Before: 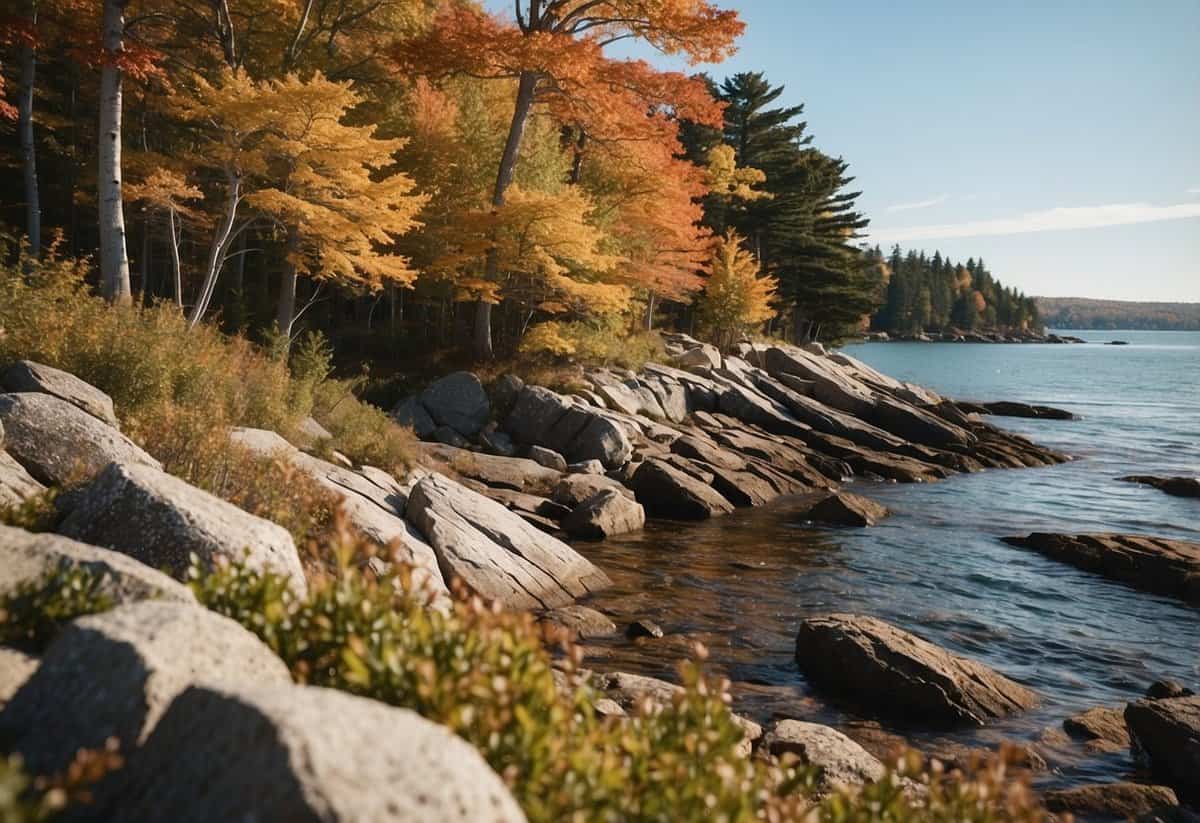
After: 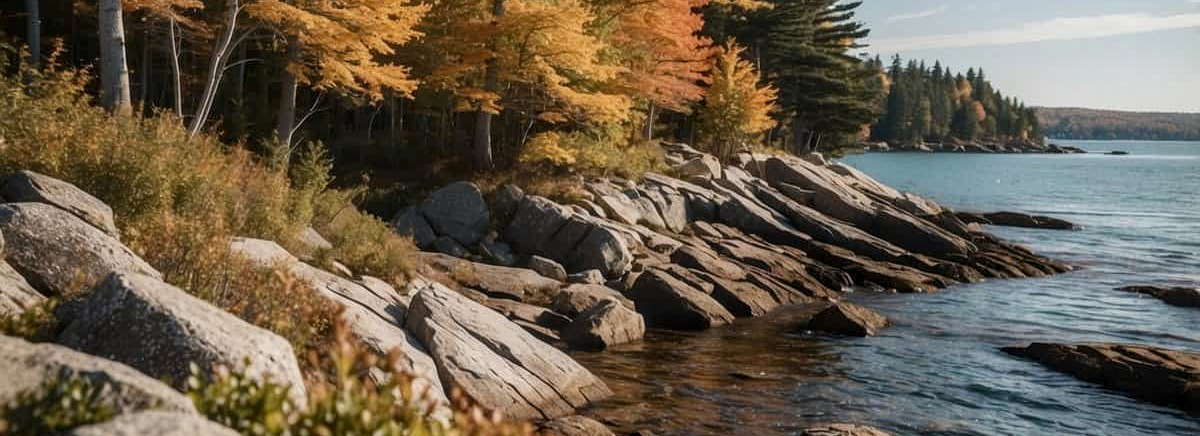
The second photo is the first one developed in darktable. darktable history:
crop and rotate: top 23.183%, bottom 23.813%
local contrast: highlights 5%, shadows 7%, detail 134%
exposure: exposure -0.152 EV, compensate highlight preservation false
